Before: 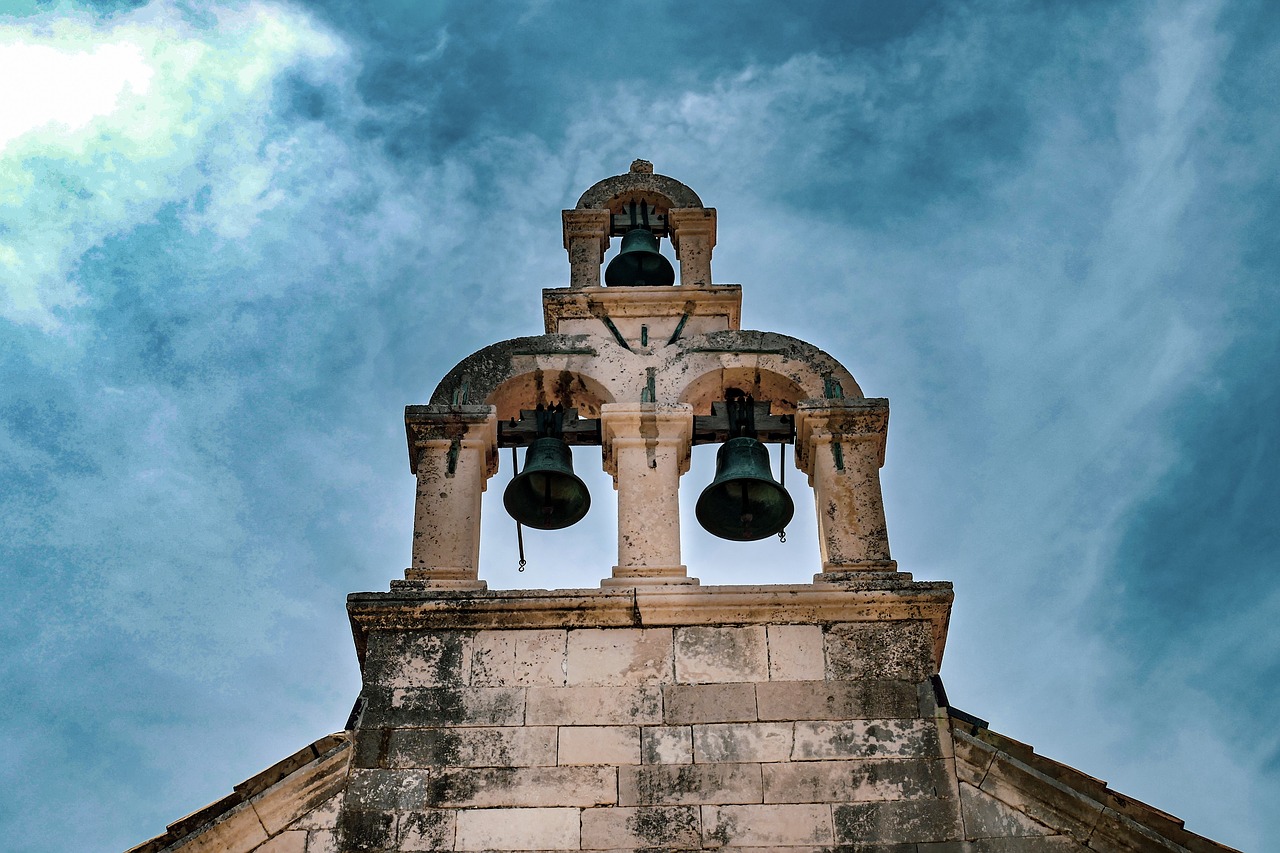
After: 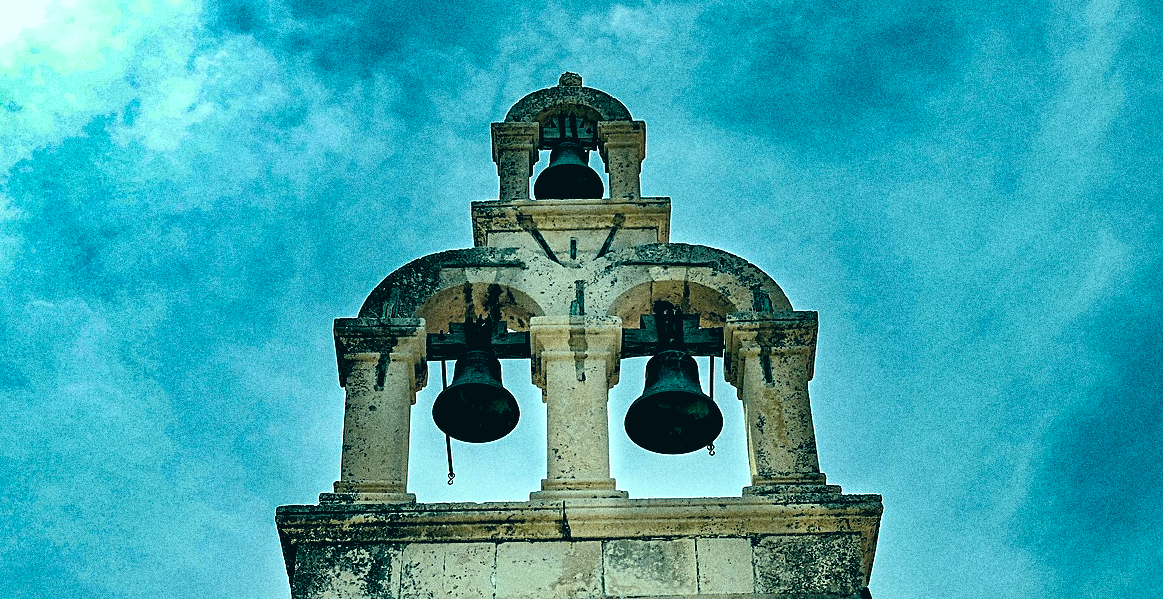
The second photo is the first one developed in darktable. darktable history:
crop: left 5.596%, top 10.314%, right 3.534%, bottom 19.395%
rgb levels: levels [[0.01, 0.419, 0.839], [0, 0.5, 1], [0, 0.5, 1]]
grain: coarseness 10.62 ISO, strength 55.56%
color correction: highlights a* -20.08, highlights b* 9.8, shadows a* -20.4, shadows b* -10.76
white balance: red 0.98, blue 1.034
sharpen: on, module defaults
